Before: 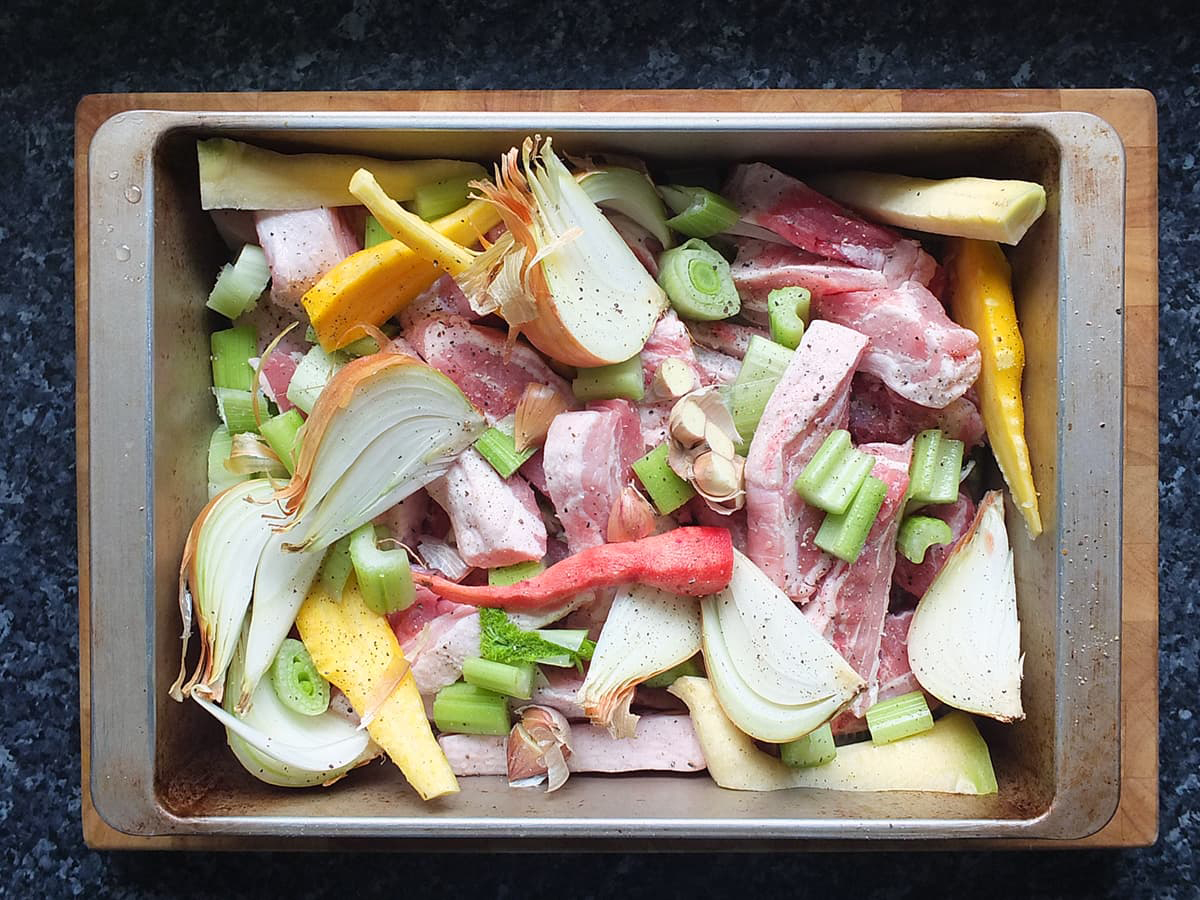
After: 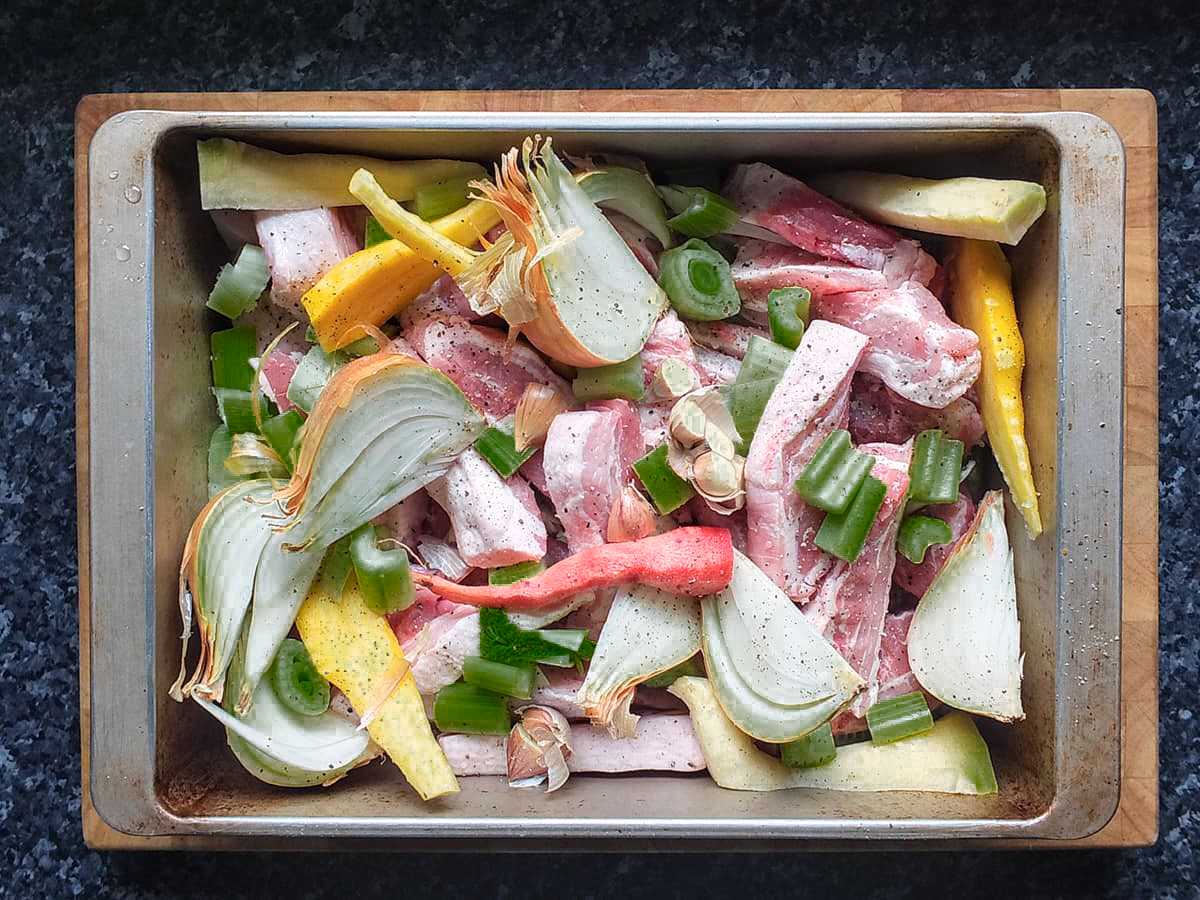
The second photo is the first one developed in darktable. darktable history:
color zones: curves: ch0 [(0.25, 0.5) (0.347, 0.092) (0.75, 0.5)]; ch1 [(0.25, 0.5) (0.33, 0.51) (0.75, 0.5)]
tone equalizer: edges refinement/feathering 500, mask exposure compensation -1.57 EV, preserve details no
local contrast: on, module defaults
